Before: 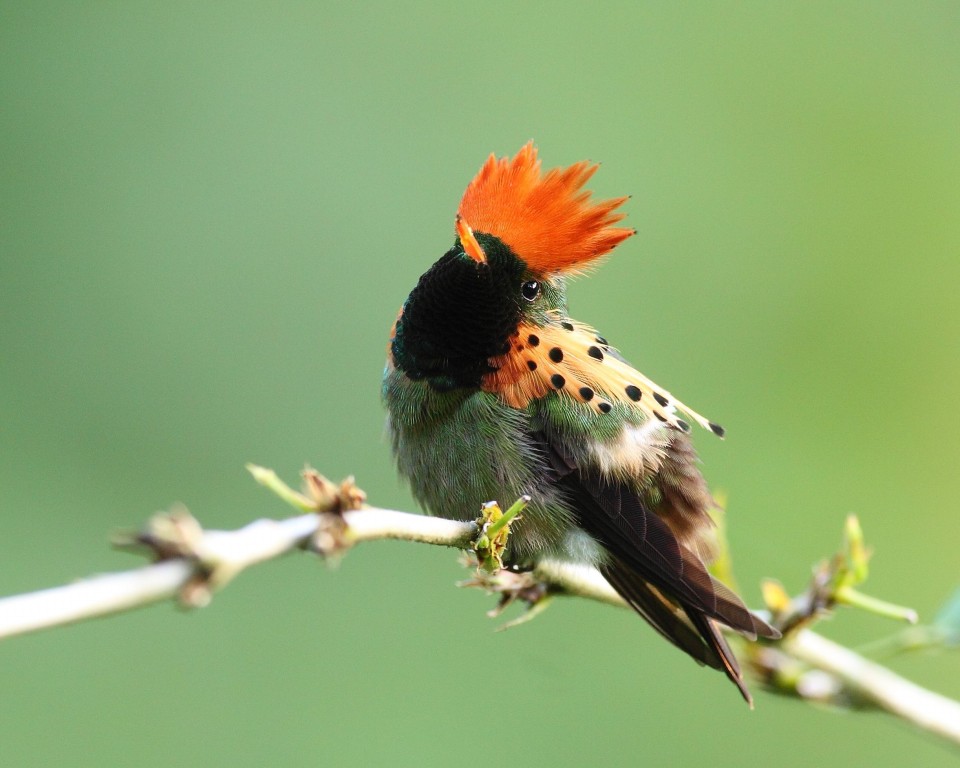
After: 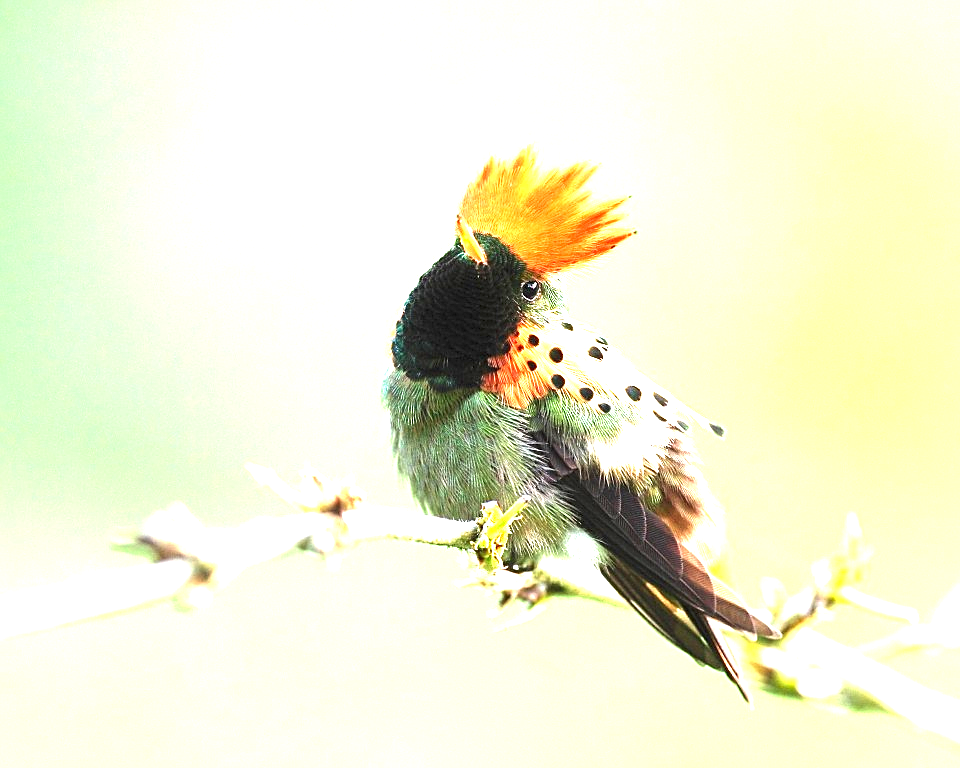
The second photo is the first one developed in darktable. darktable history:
exposure: exposure 2.217 EV, compensate highlight preservation false
sharpen: on, module defaults
